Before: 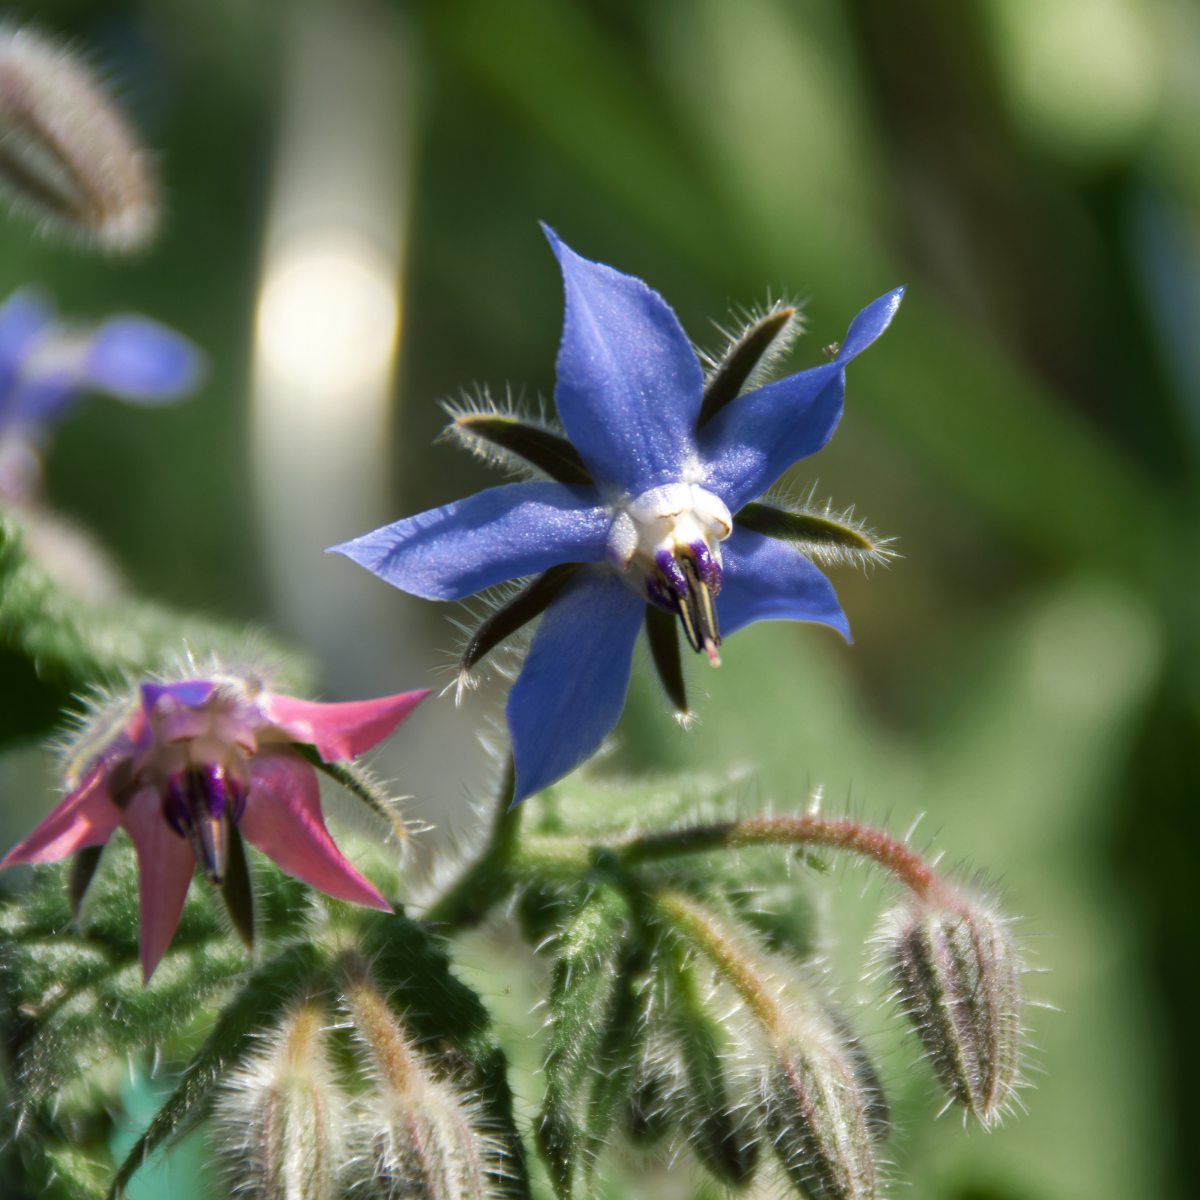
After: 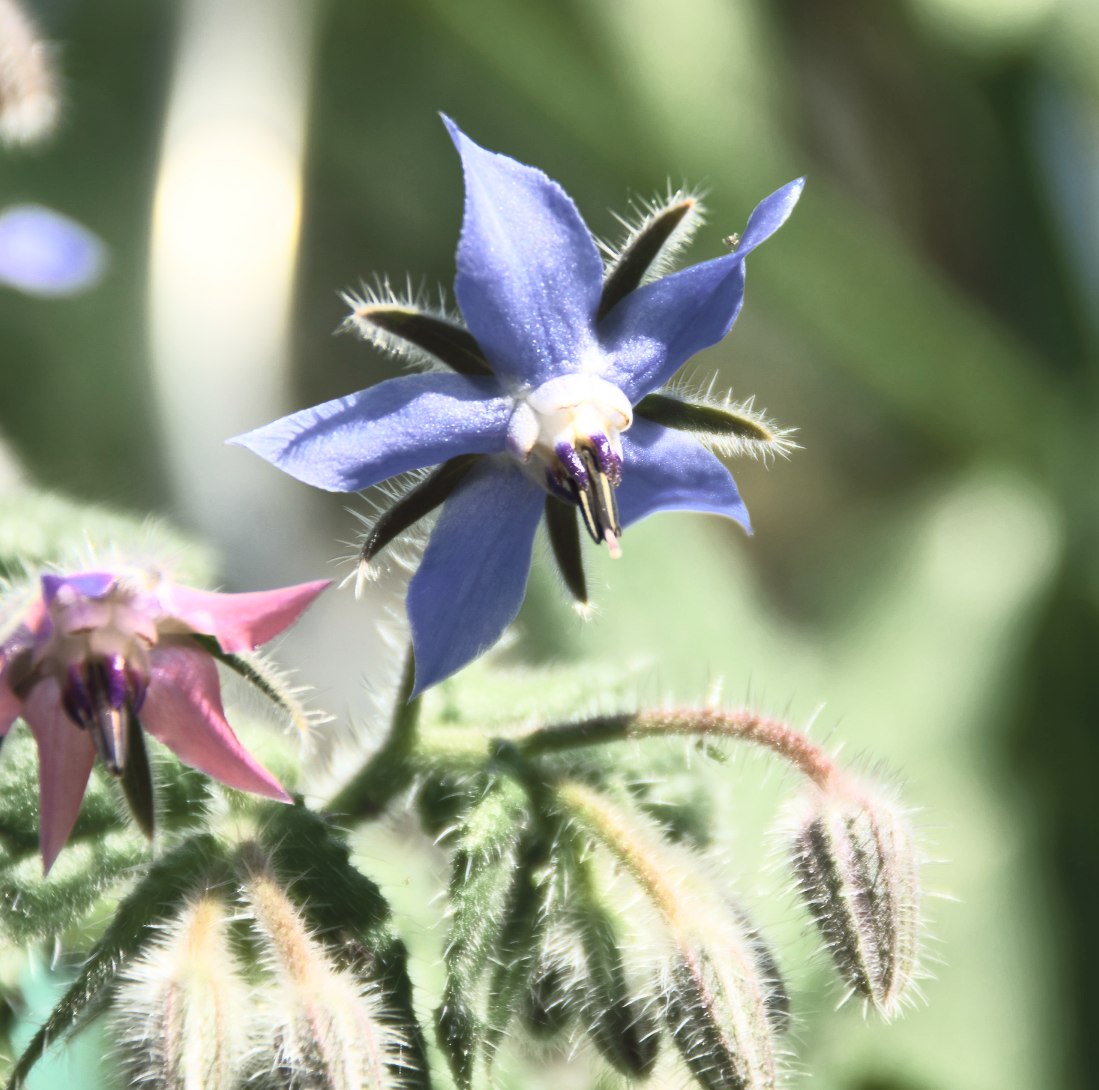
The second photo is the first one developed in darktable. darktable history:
crop and rotate: left 8.4%, top 9.148%
tone equalizer: edges refinement/feathering 500, mask exposure compensation -1.57 EV, preserve details no
contrast brightness saturation: contrast 0.437, brightness 0.565, saturation -0.186
